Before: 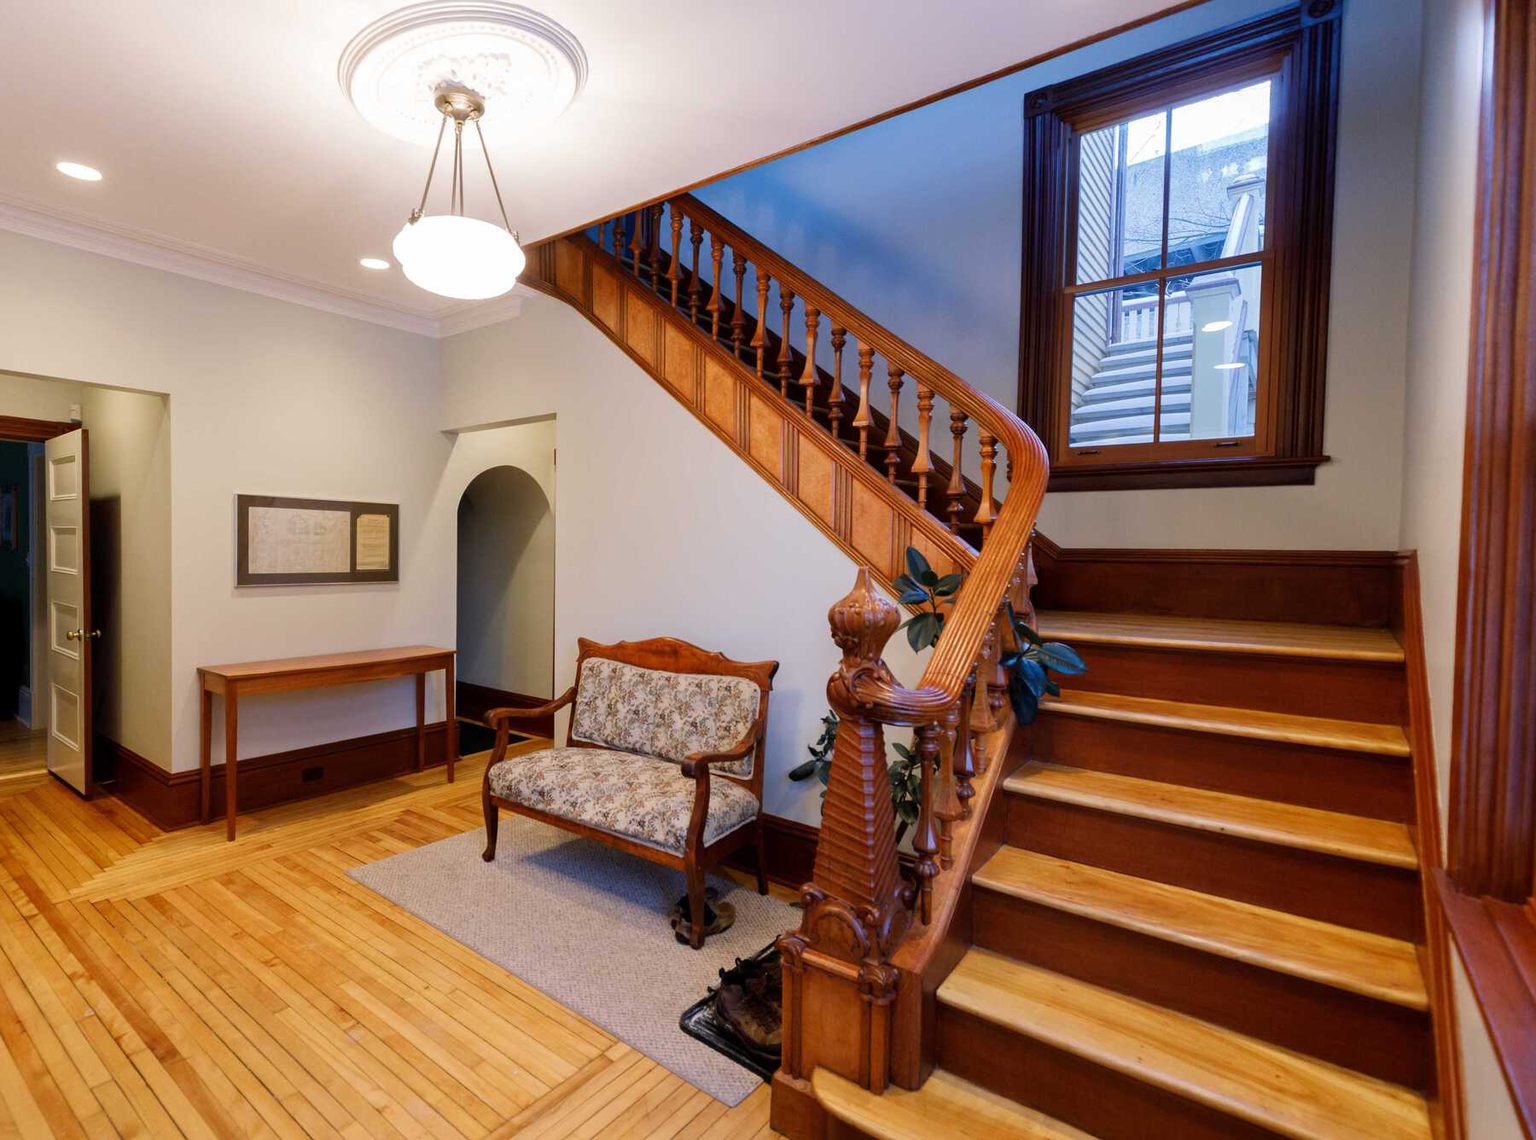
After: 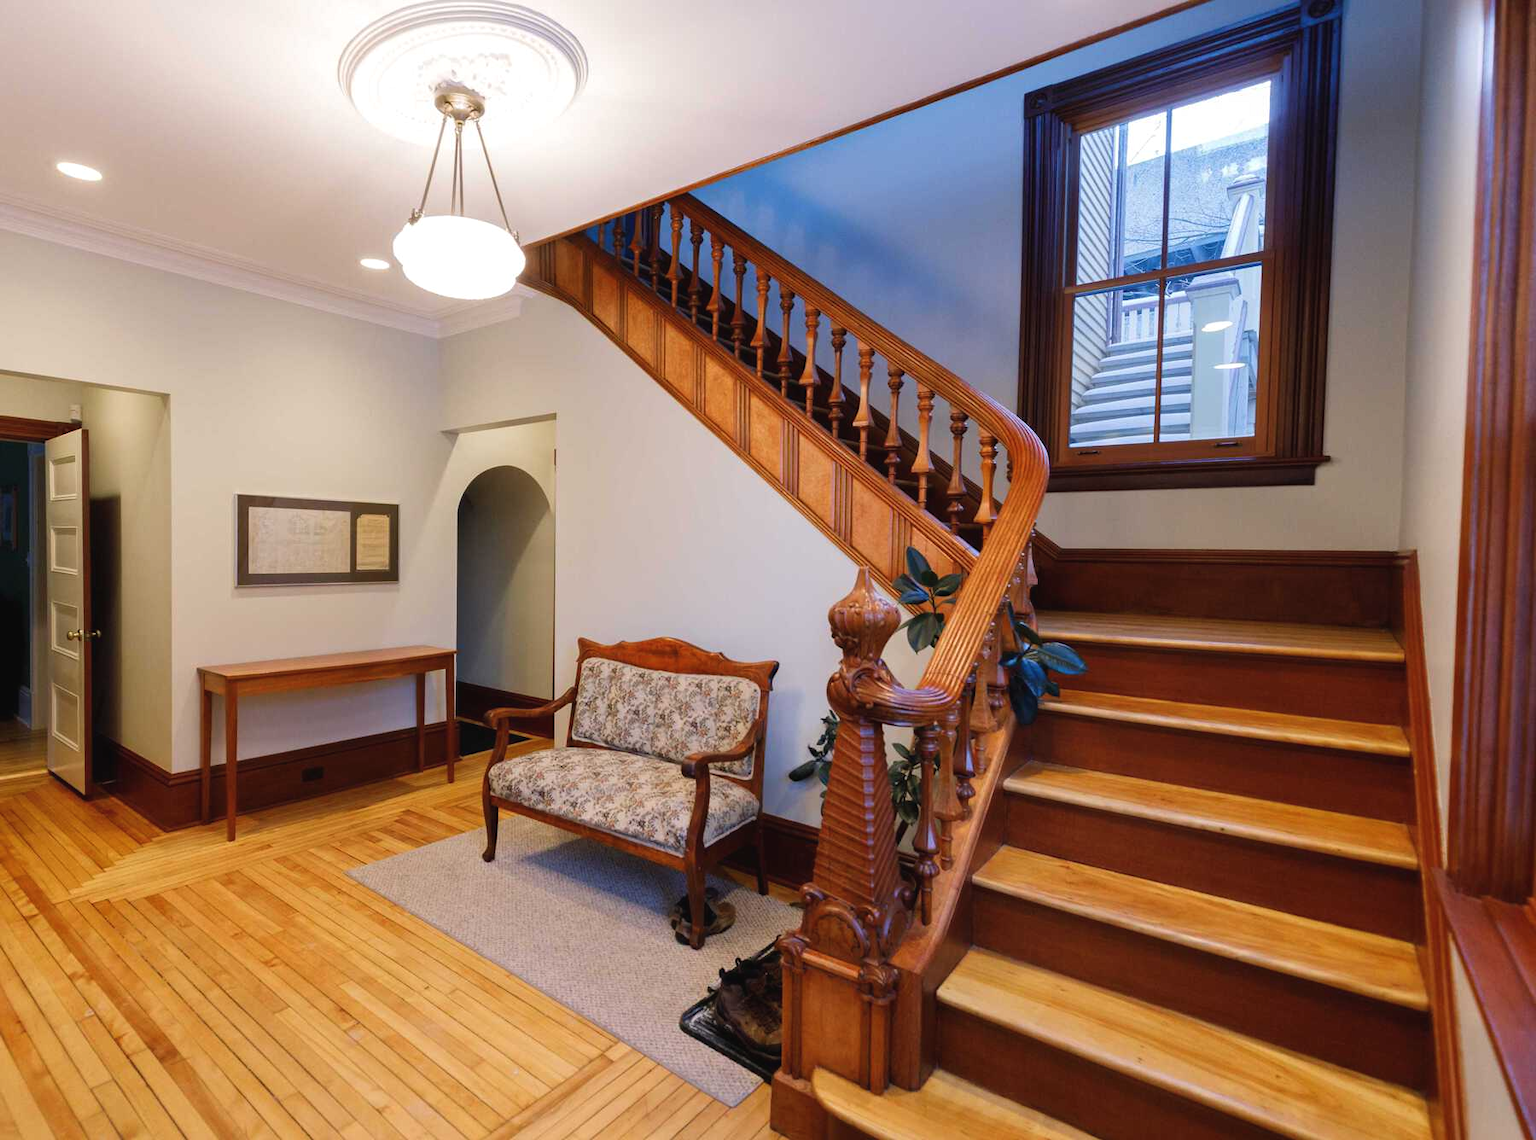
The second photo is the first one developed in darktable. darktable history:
exposure: black level correction -0.003, exposure 0.047 EV, compensate highlight preservation false
